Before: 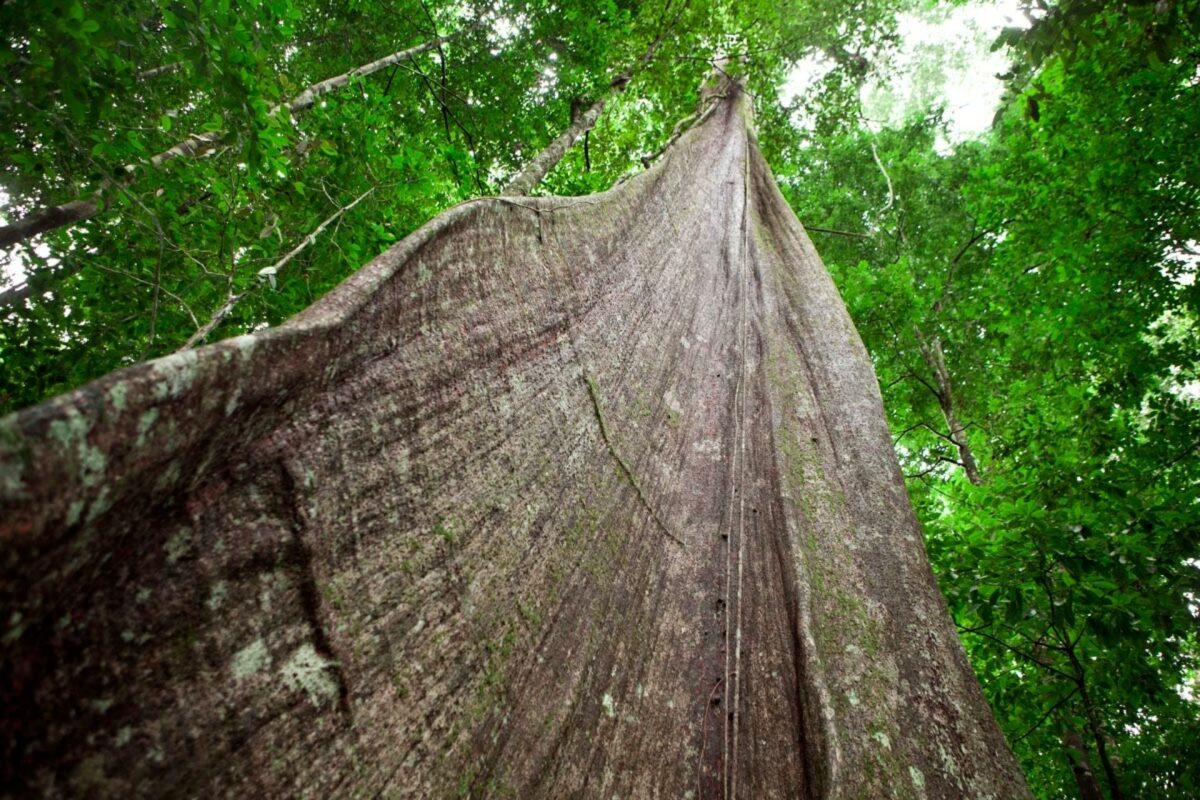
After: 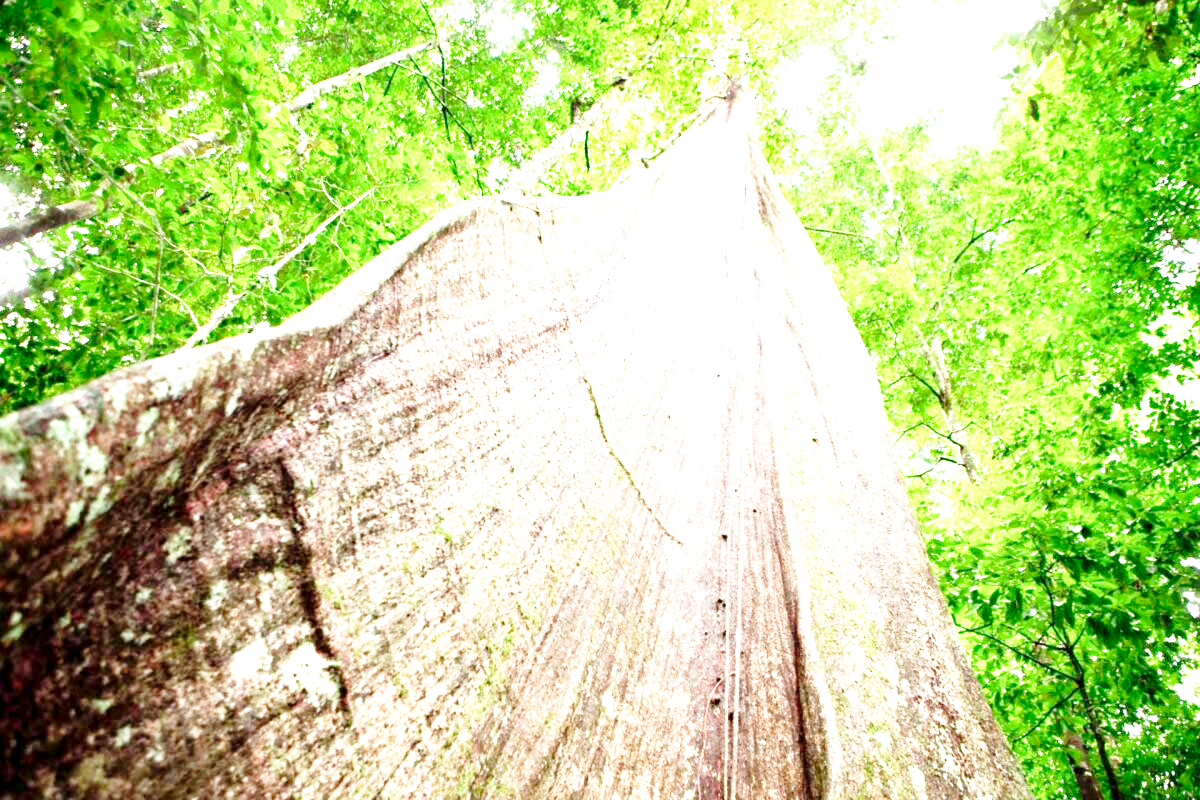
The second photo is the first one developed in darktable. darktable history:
exposure: black level correction 0.001, exposure 2.603 EV, compensate highlight preservation false
base curve: curves: ch0 [(0, 0) (0.028, 0.03) (0.121, 0.232) (0.46, 0.748) (0.859, 0.968) (1, 1)], preserve colors none
